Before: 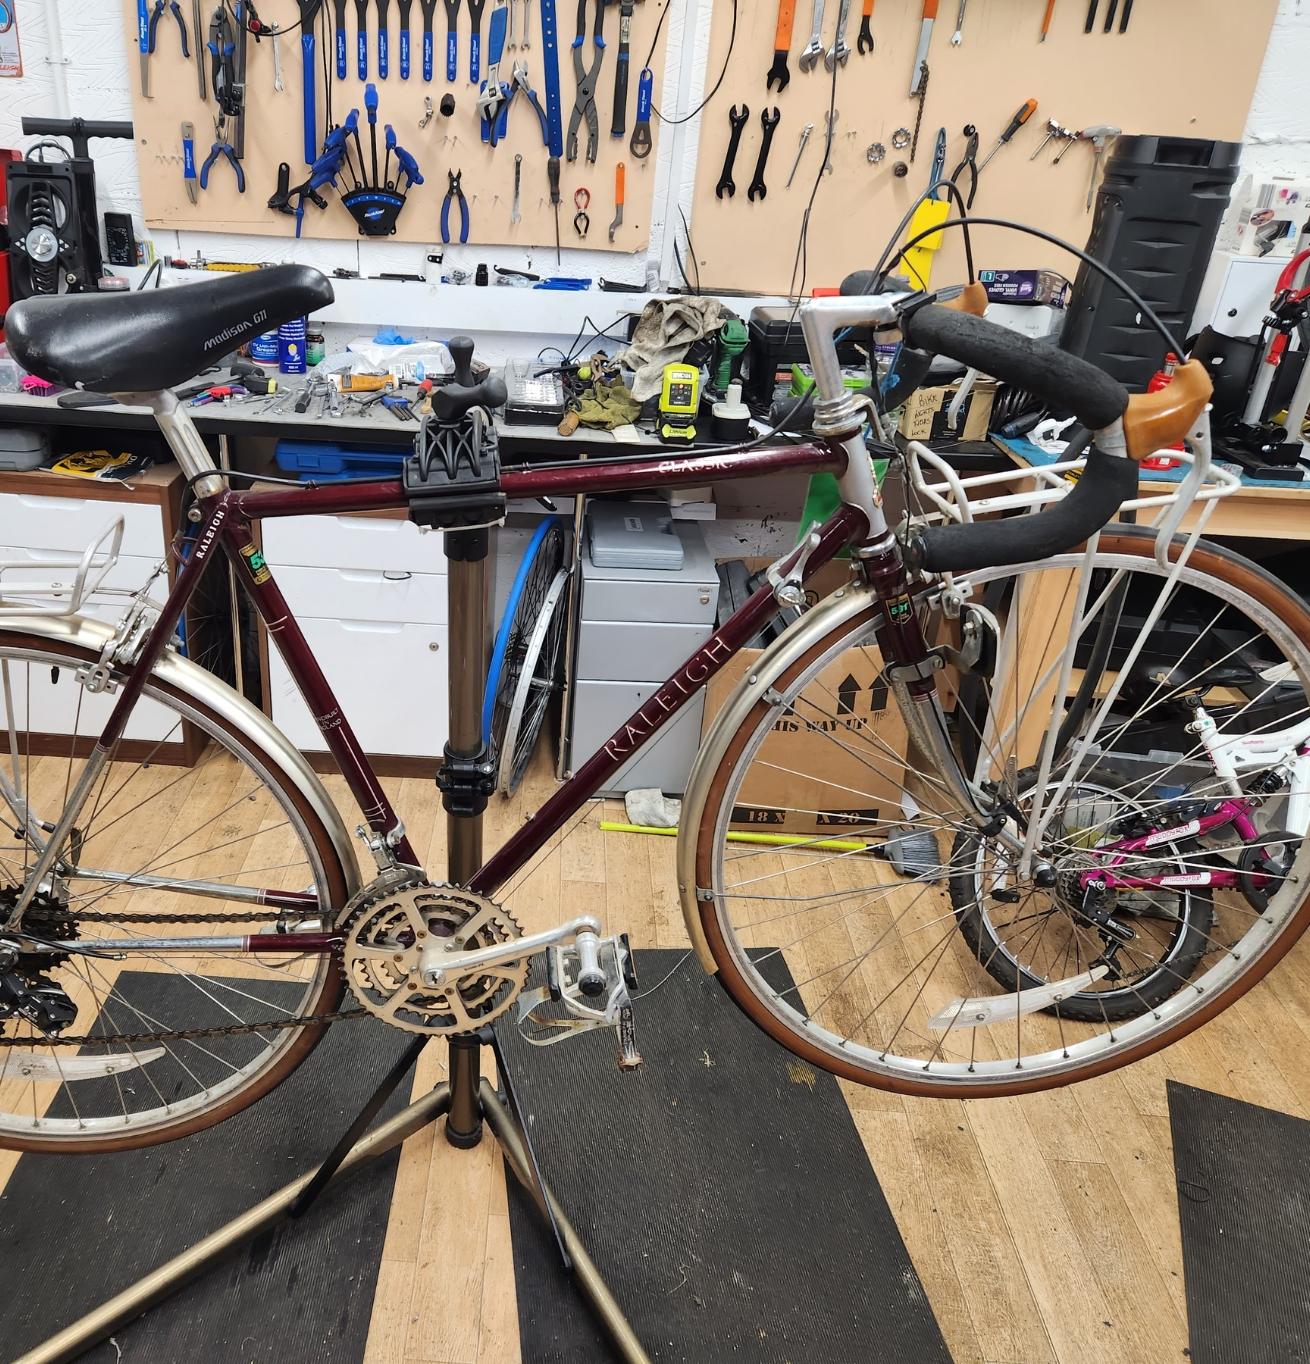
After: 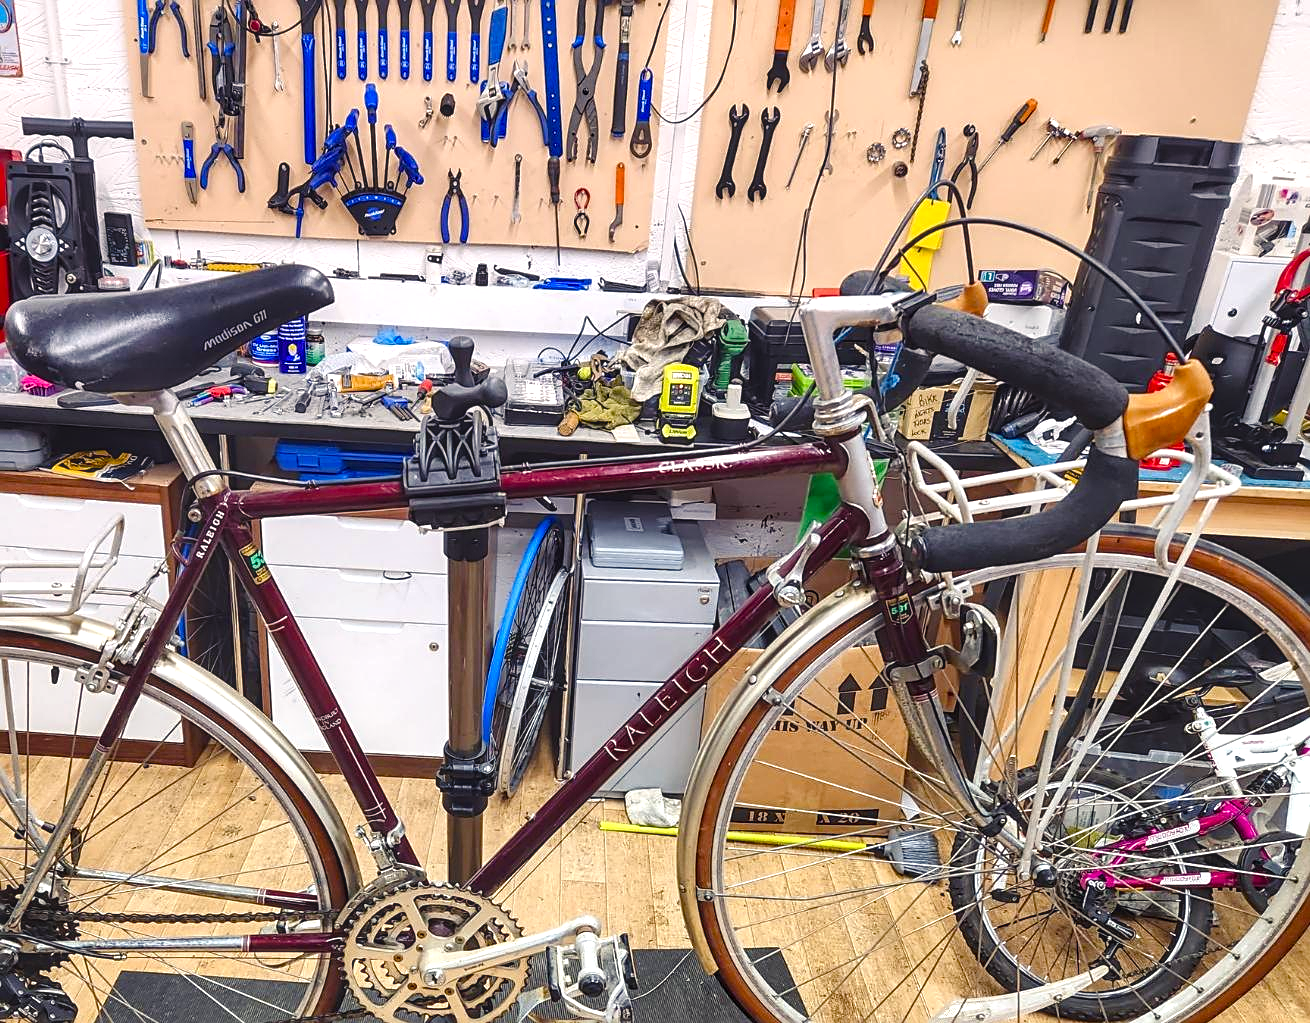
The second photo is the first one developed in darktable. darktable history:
white balance: red 0.967, blue 1.049
exposure: black level correction 0, exposure 0.5 EV, compensate exposure bias true, compensate highlight preservation false
crop: bottom 24.988%
local contrast: highlights 35%, detail 135%
color balance rgb: shadows lift › chroma 3%, shadows lift › hue 280.8°, power › hue 330°, highlights gain › chroma 3%, highlights gain › hue 75.6°, global offset › luminance 0.7%, perceptual saturation grading › global saturation 20%, perceptual saturation grading › highlights -25%, perceptual saturation grading › shadows 50%, global vibrance 20.33%
sharpen: on, module defaults
graduated density: density 0.38 EV, hardness 21%, rotation -6.11°, saturation 32%
